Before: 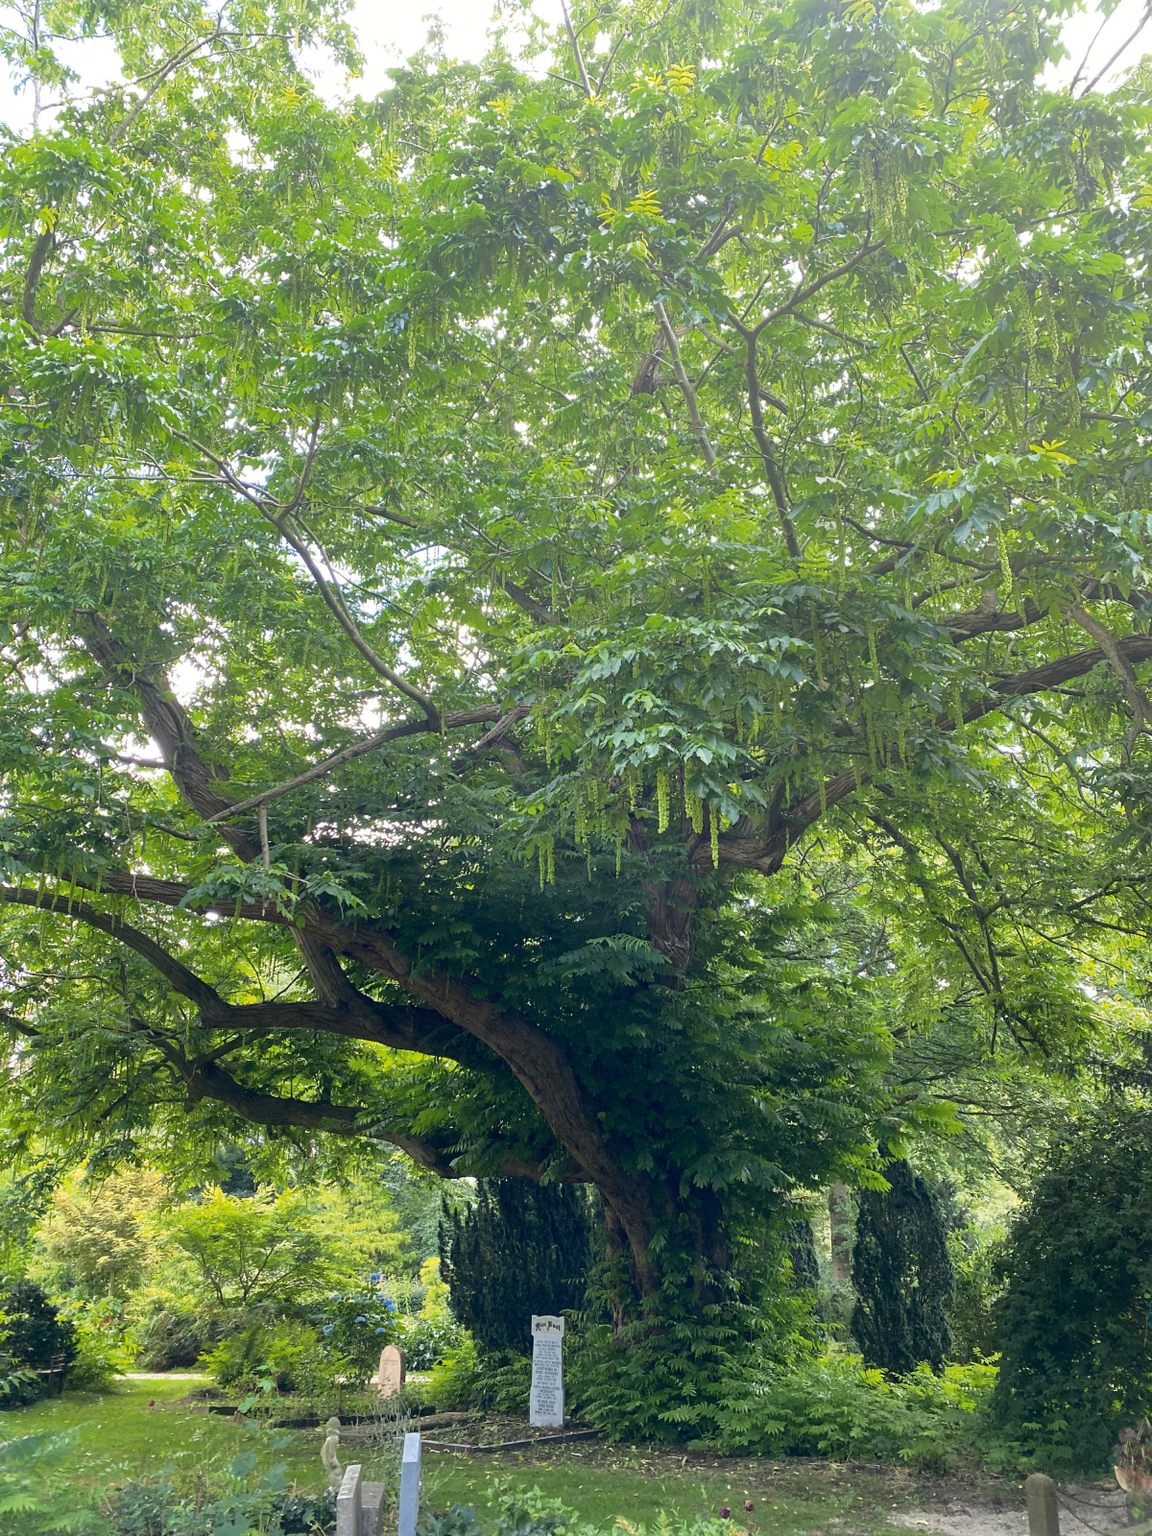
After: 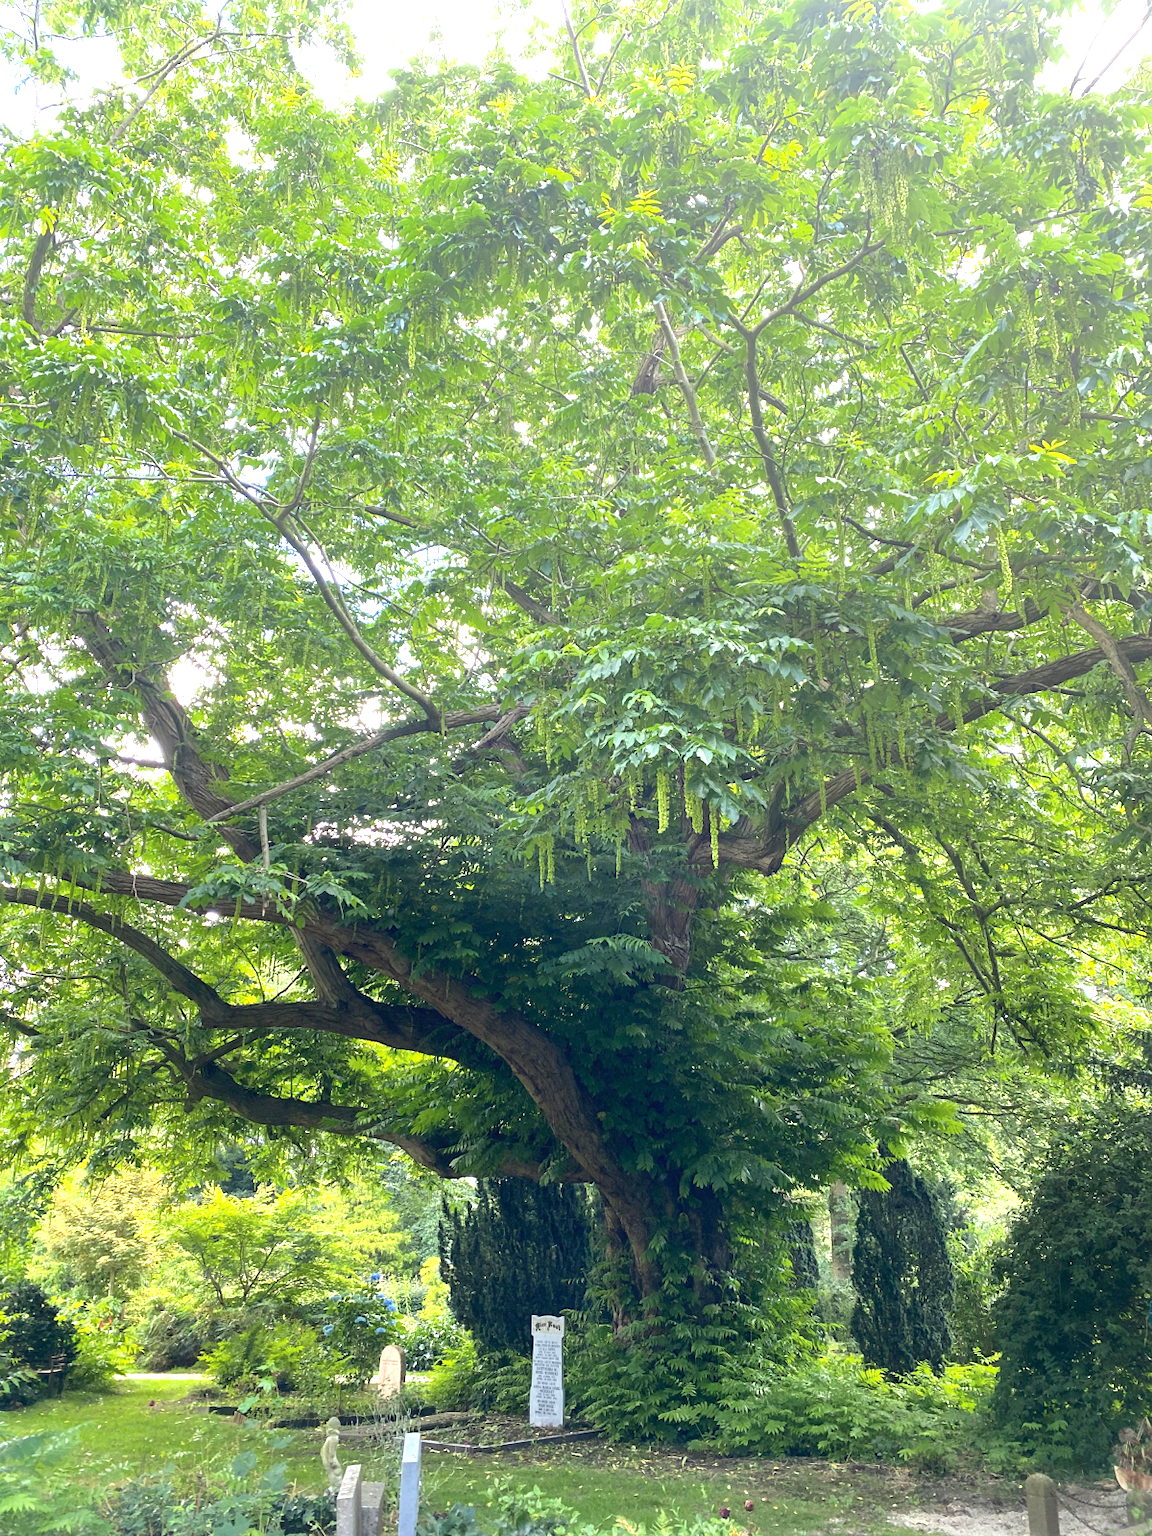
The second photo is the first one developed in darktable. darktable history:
exposure: black level correction 0, exposure 0.7 EV, compensate exposure bias true, compensate highlight preservation false
white balance: emerald 1
